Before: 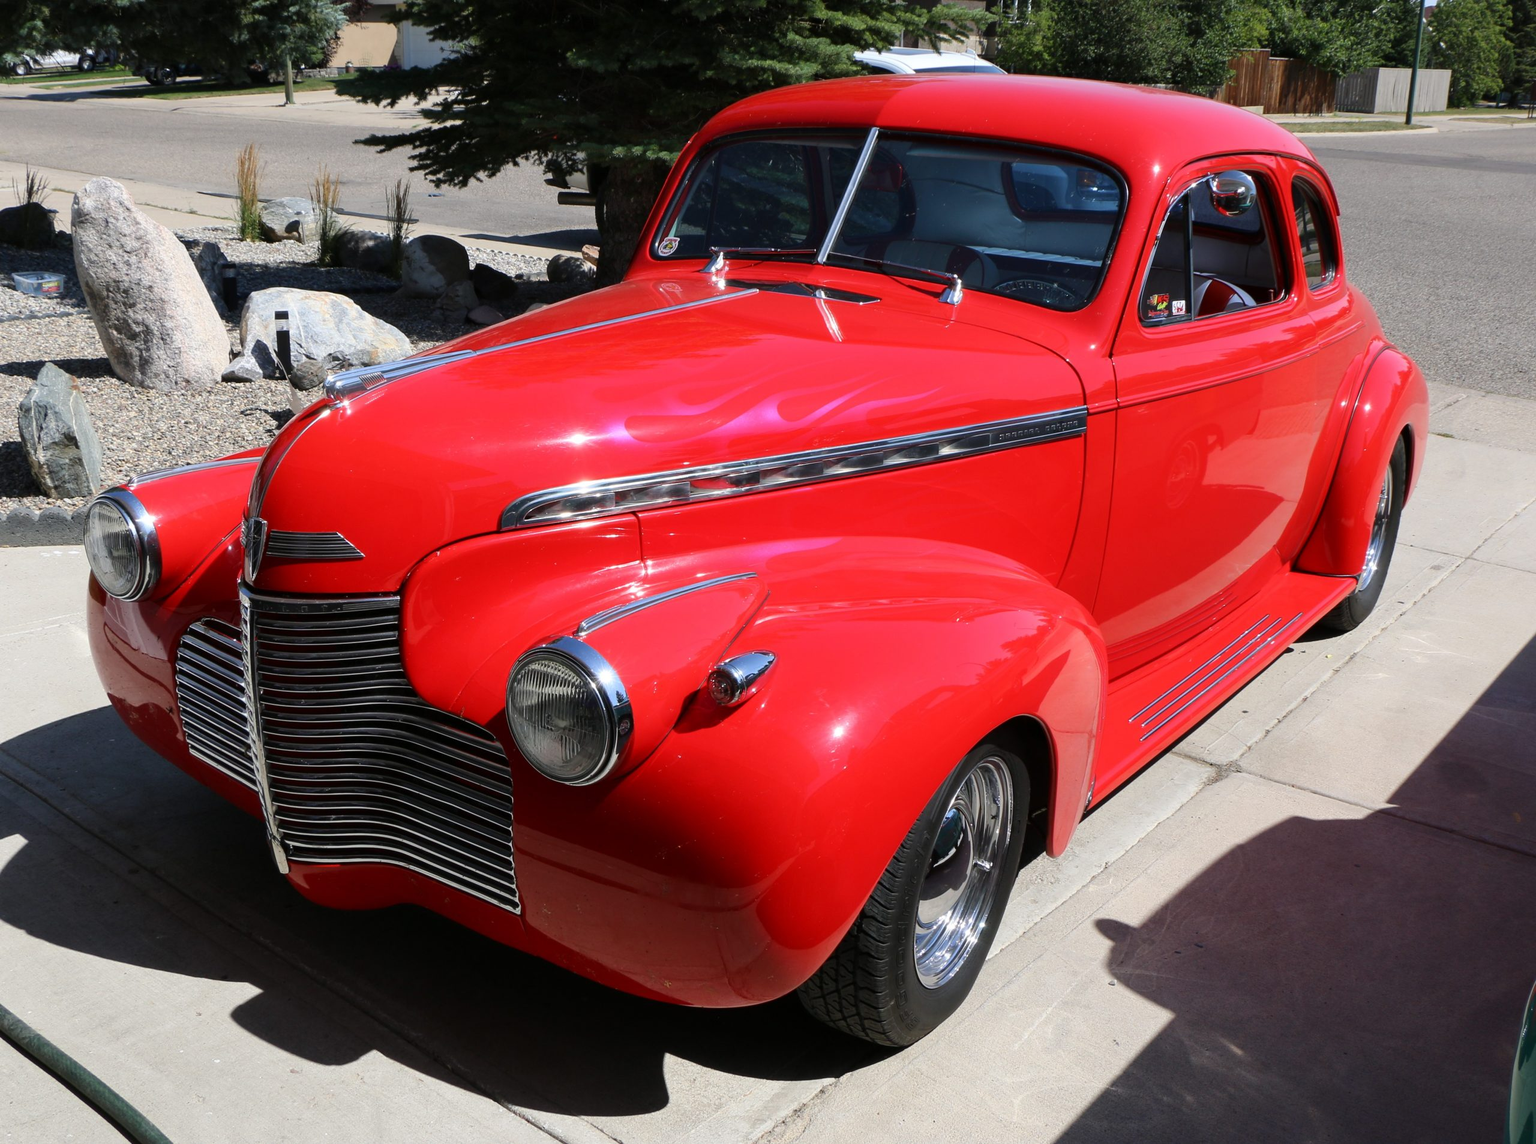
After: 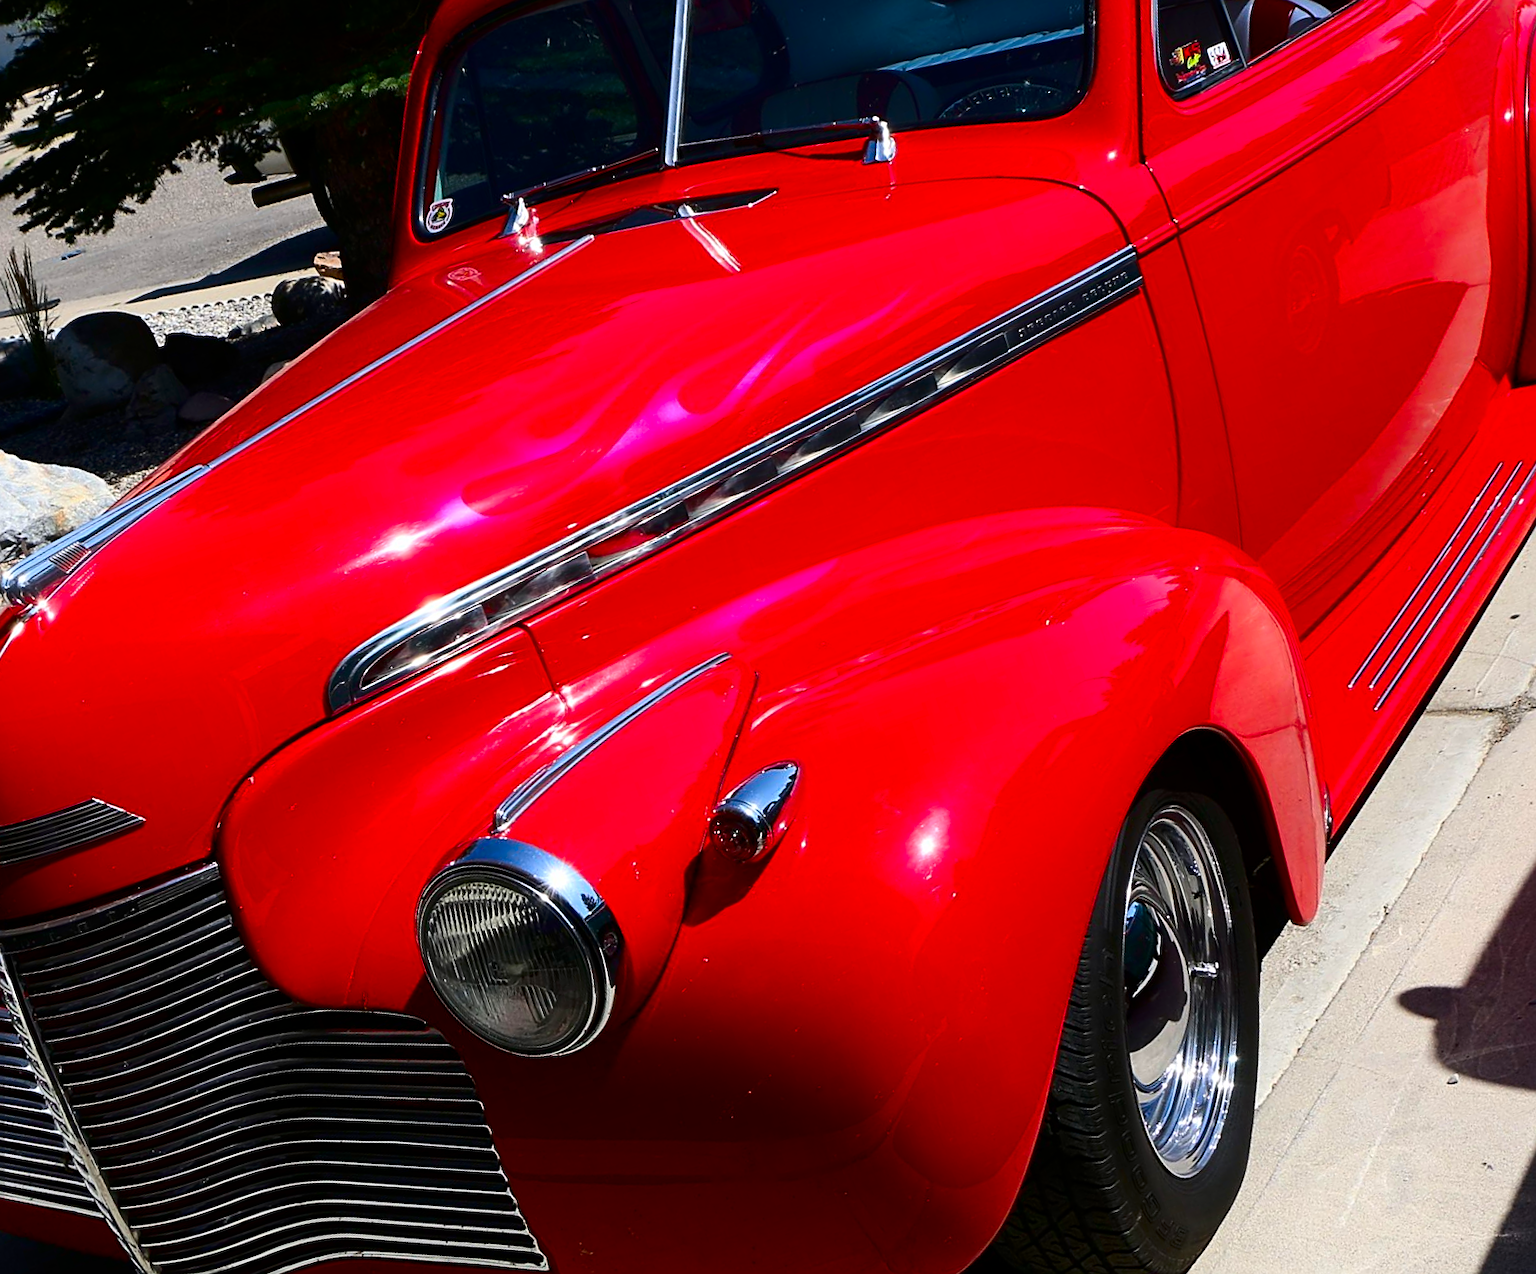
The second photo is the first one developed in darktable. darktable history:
crop and rotate: angle 18.46°, left 6.973%, right 4.285%, bottom 1.167%
color balance rgb: shadows lift › luminance -20.302%, linear chroma grading › global chroma 9.786%, perceptual saturation grading › global saturation 19.397%
sharpen: on, module defaults
contrast brightness saturation: contrast 0.199, brightness -0.11, saturation 0.098
